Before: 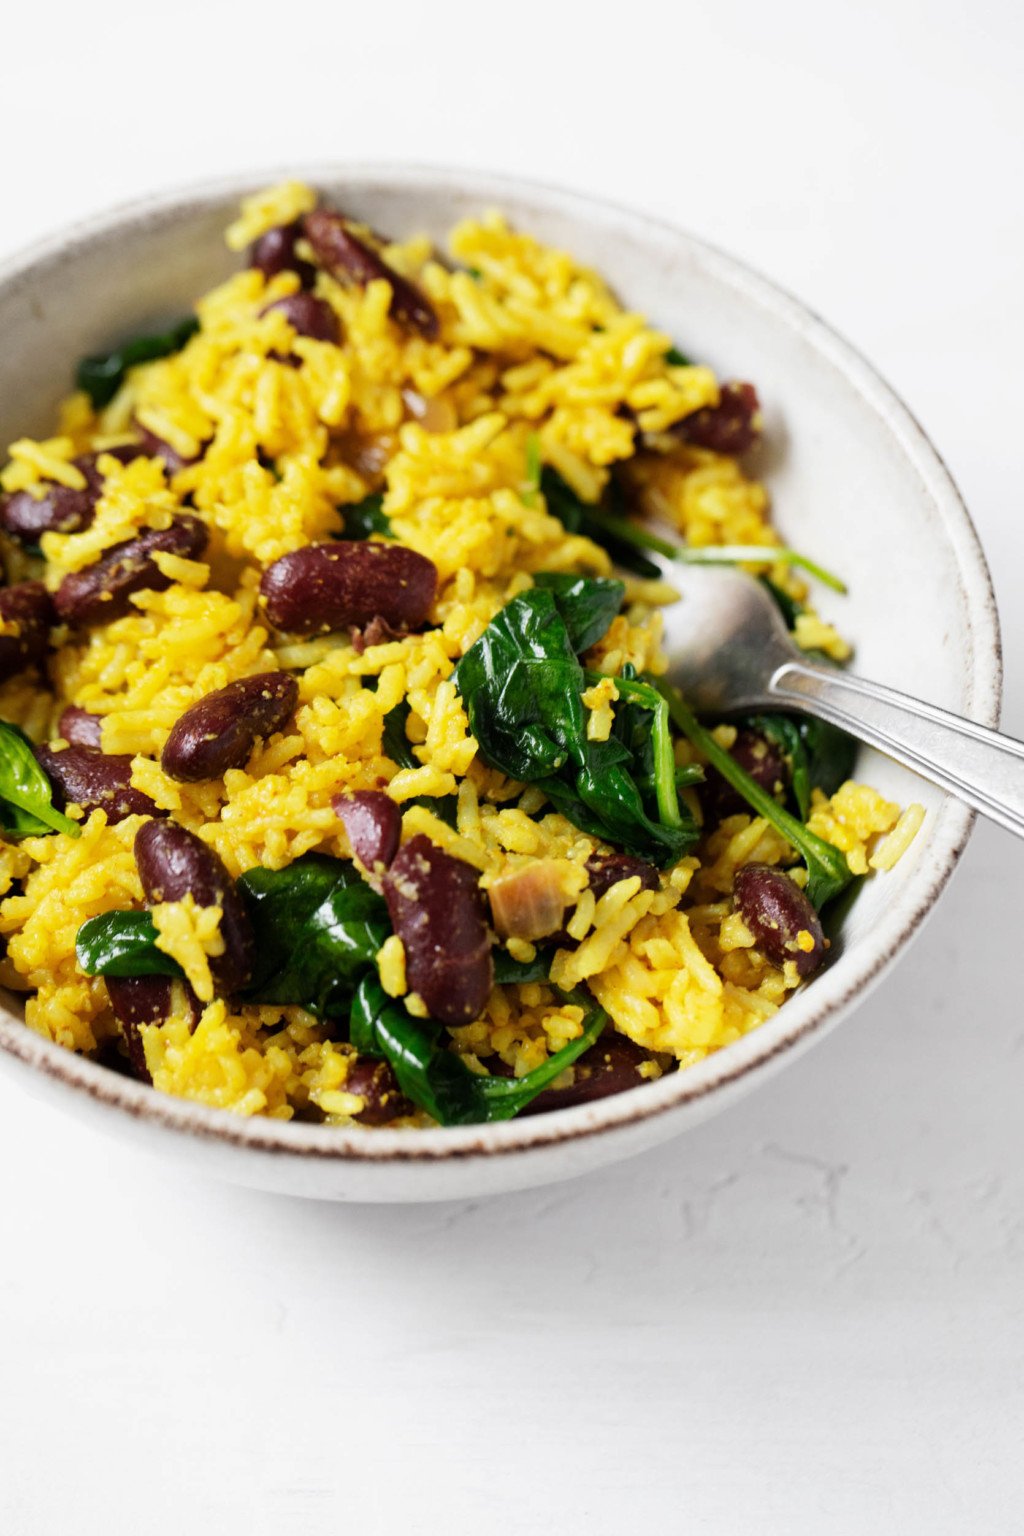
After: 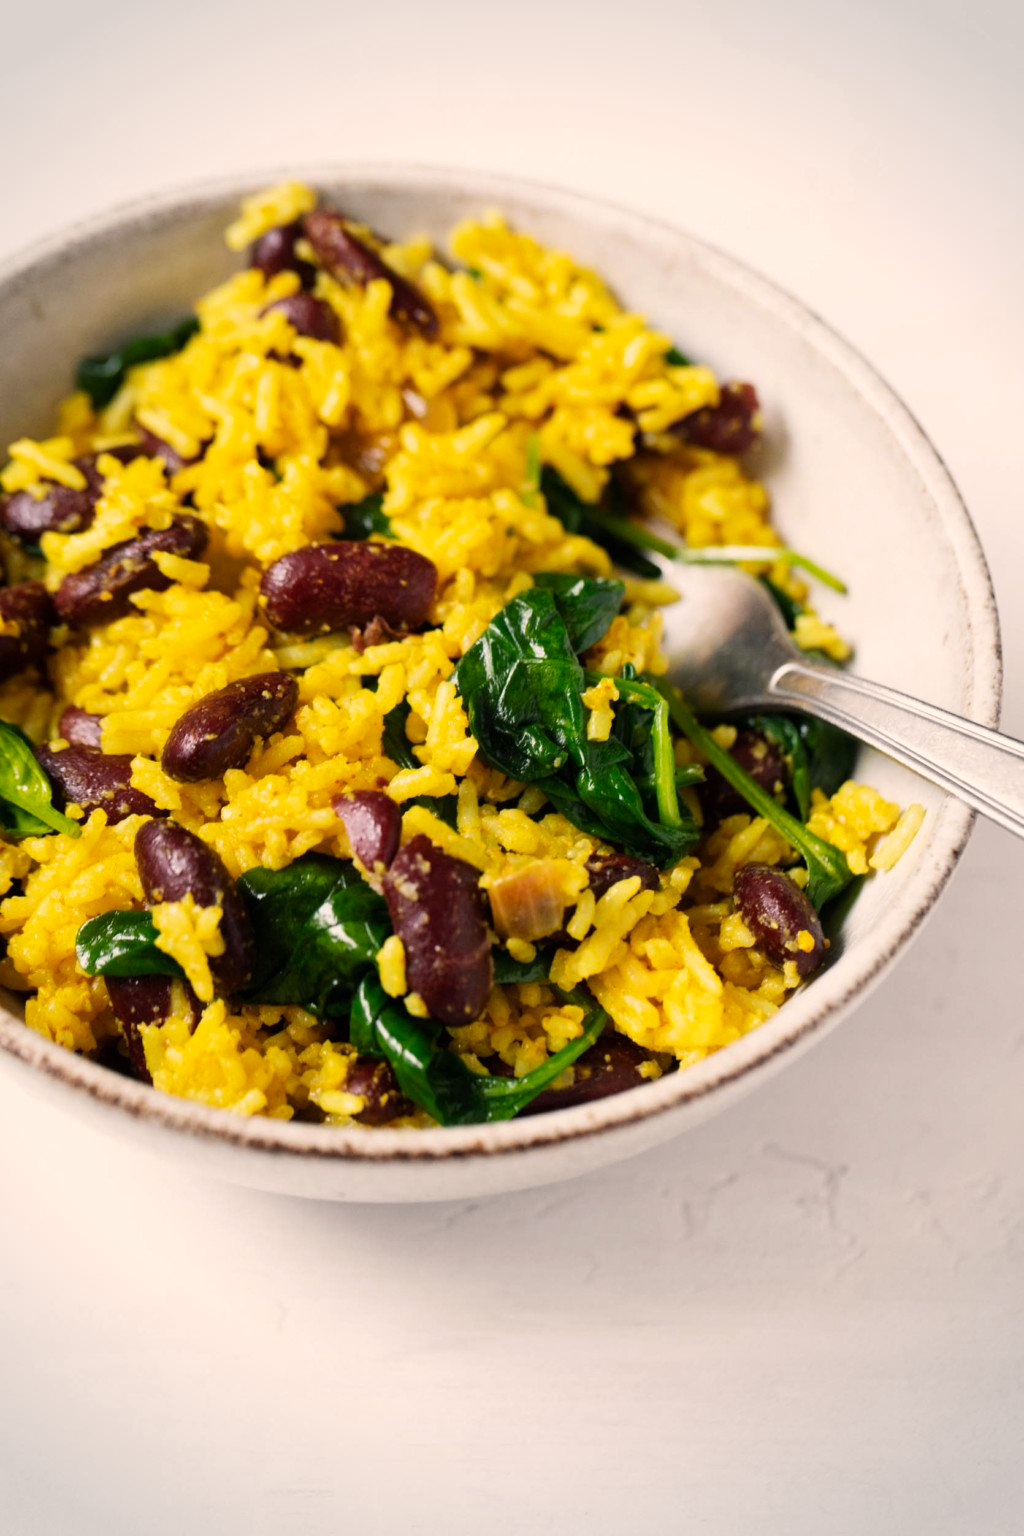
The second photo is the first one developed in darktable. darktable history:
color balance rgb: highlights gain › chroma 3.217%, highlights gain › hue 57.04°, perceptual saturation grading › global saturation 10.146%
vignetting: fall-off radius 32.11%, brightness -0.267
